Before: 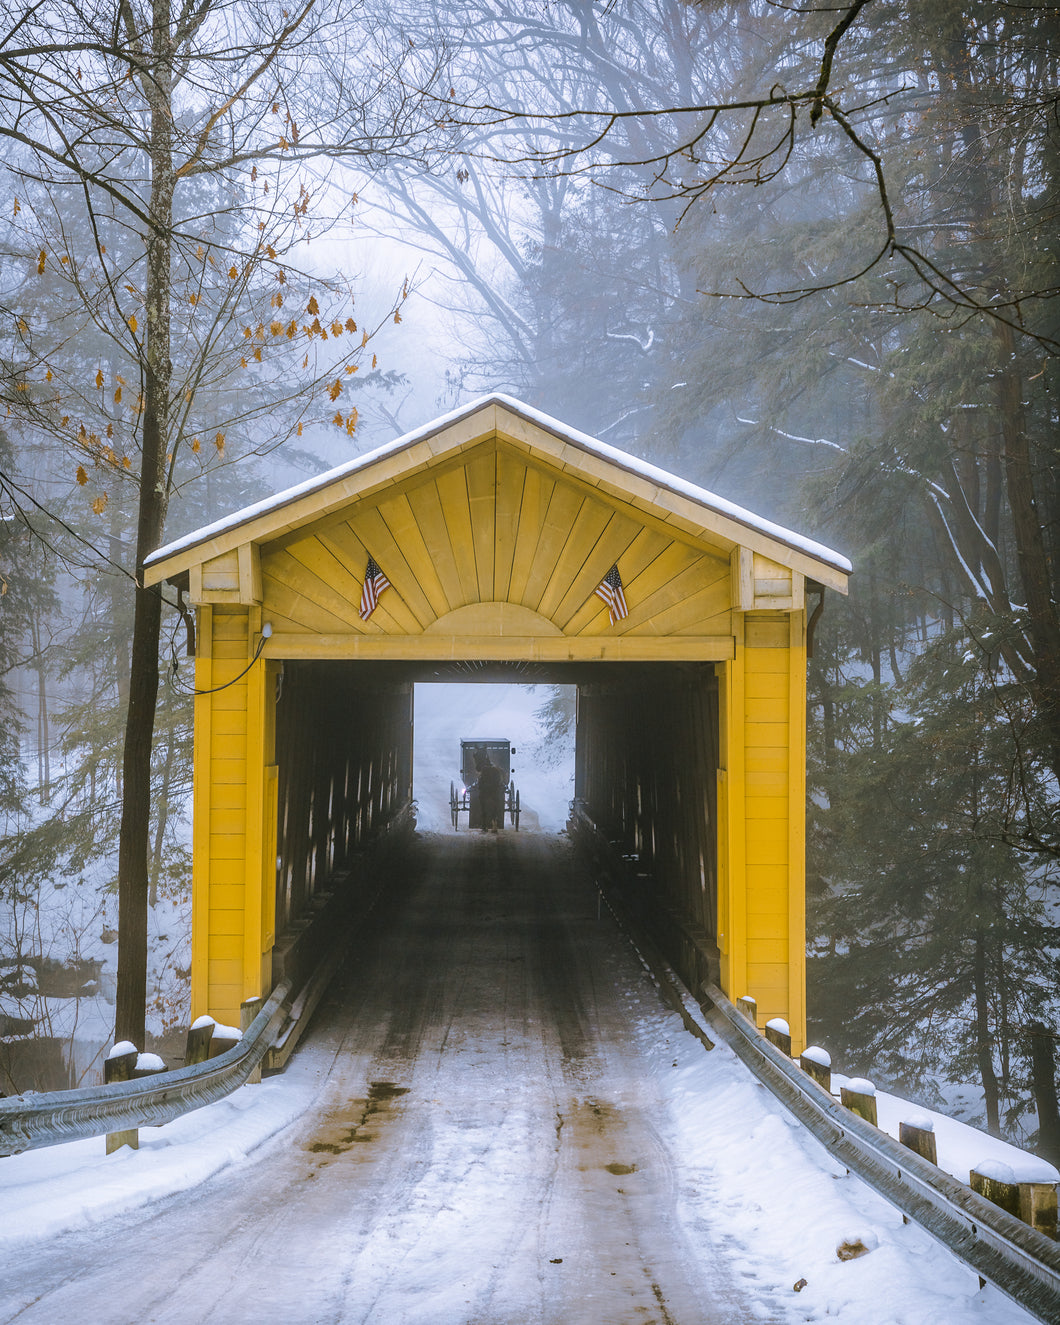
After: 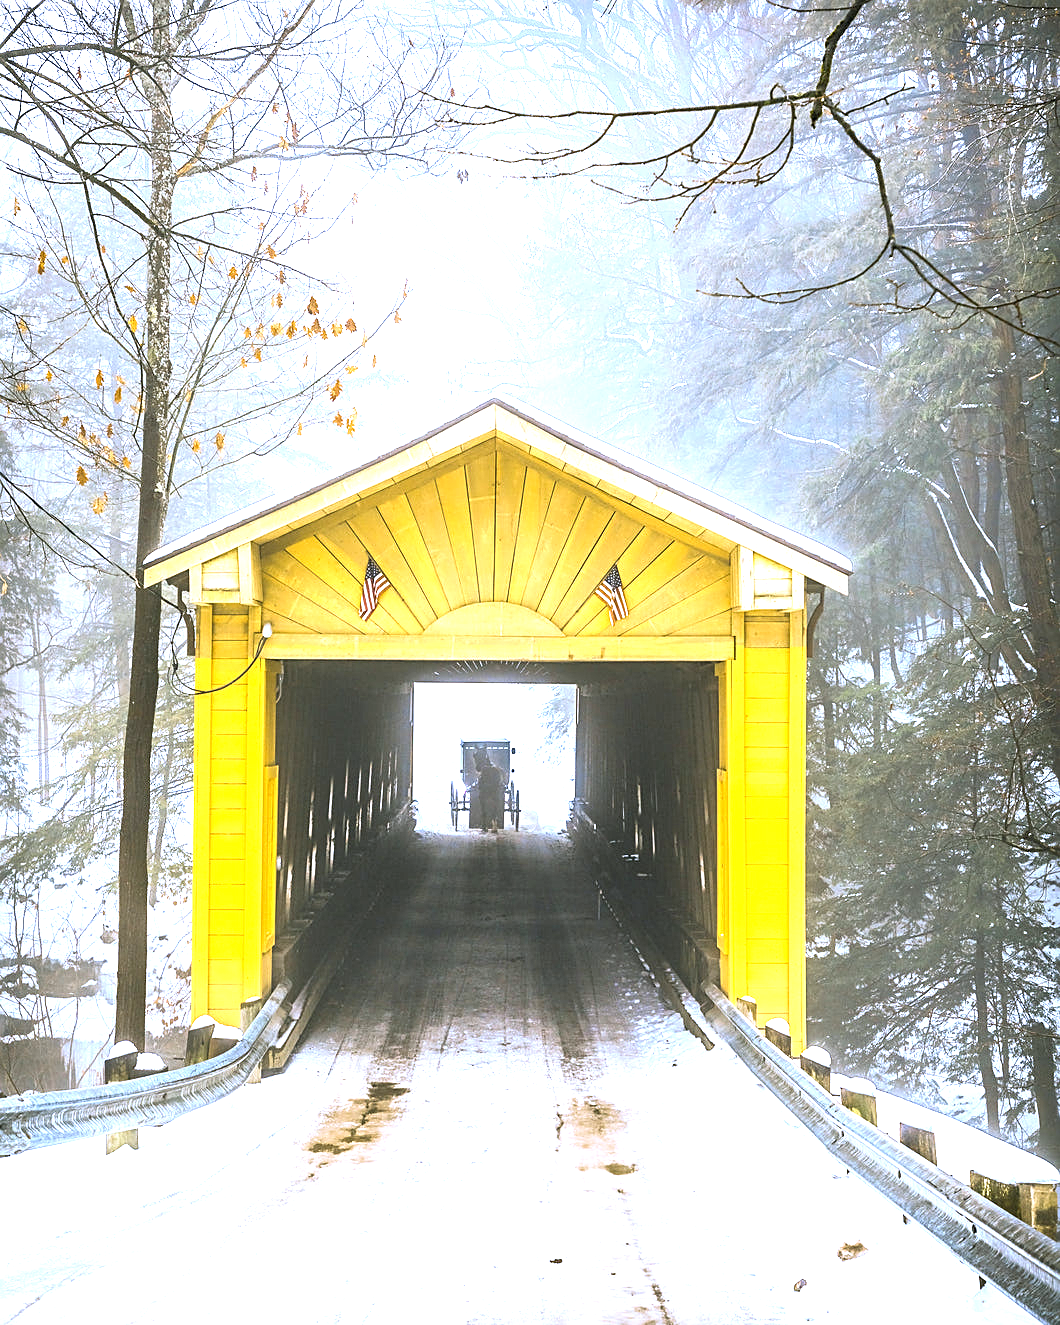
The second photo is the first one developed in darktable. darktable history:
exposure: black level correction 0, exposure 1.7 EV, compensate exposure bias true, compensate highlight preservation false
sharpen: on, module defaults
white balance: red 0.984, blue 1.059
